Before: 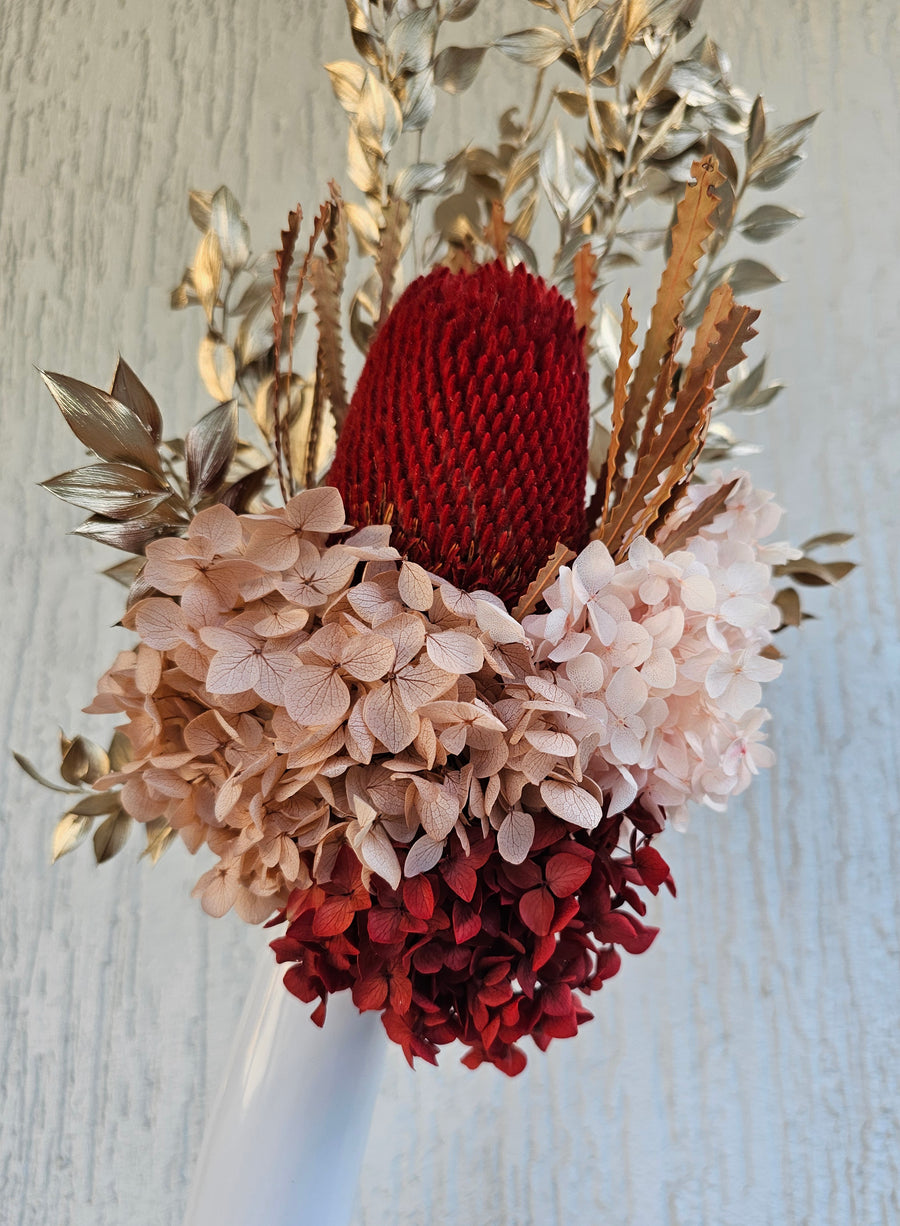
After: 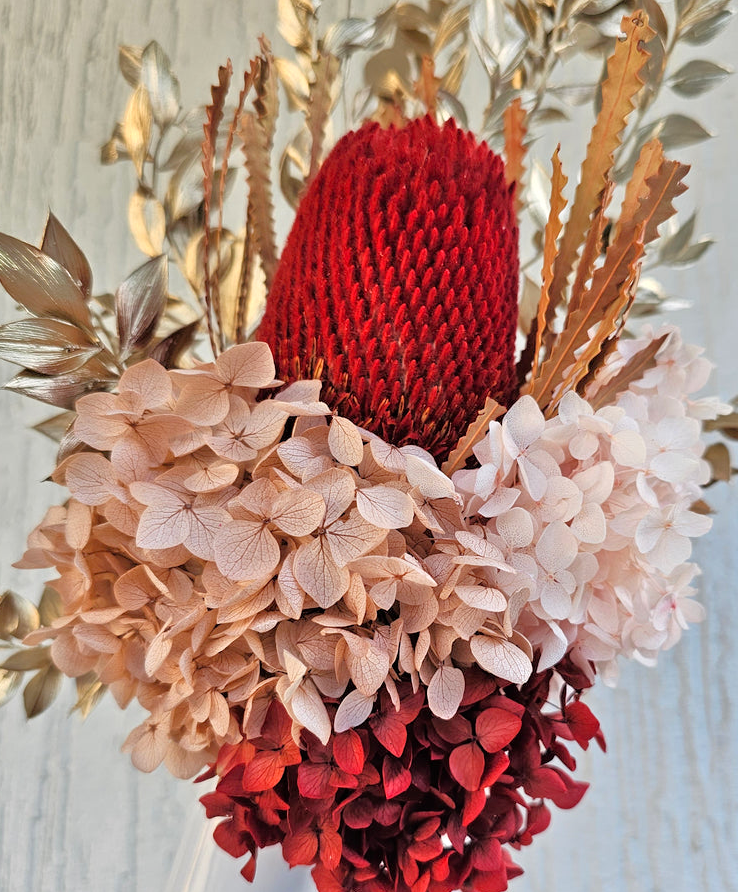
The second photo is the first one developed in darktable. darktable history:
crop: left 7.856%, top 11.836%, right 10.12%, bottom 15.387%
tone equalizer: -7 EV 0.15 EV, -6 EV 0.6 EV, -5 EV 1.15 EV, -4 EV 1.33 EV, -3 EV 1.15 EV, -2 EV 0.6 EV, -1 EV 0.15 EV, mask exposure compensation -0.5 EV
